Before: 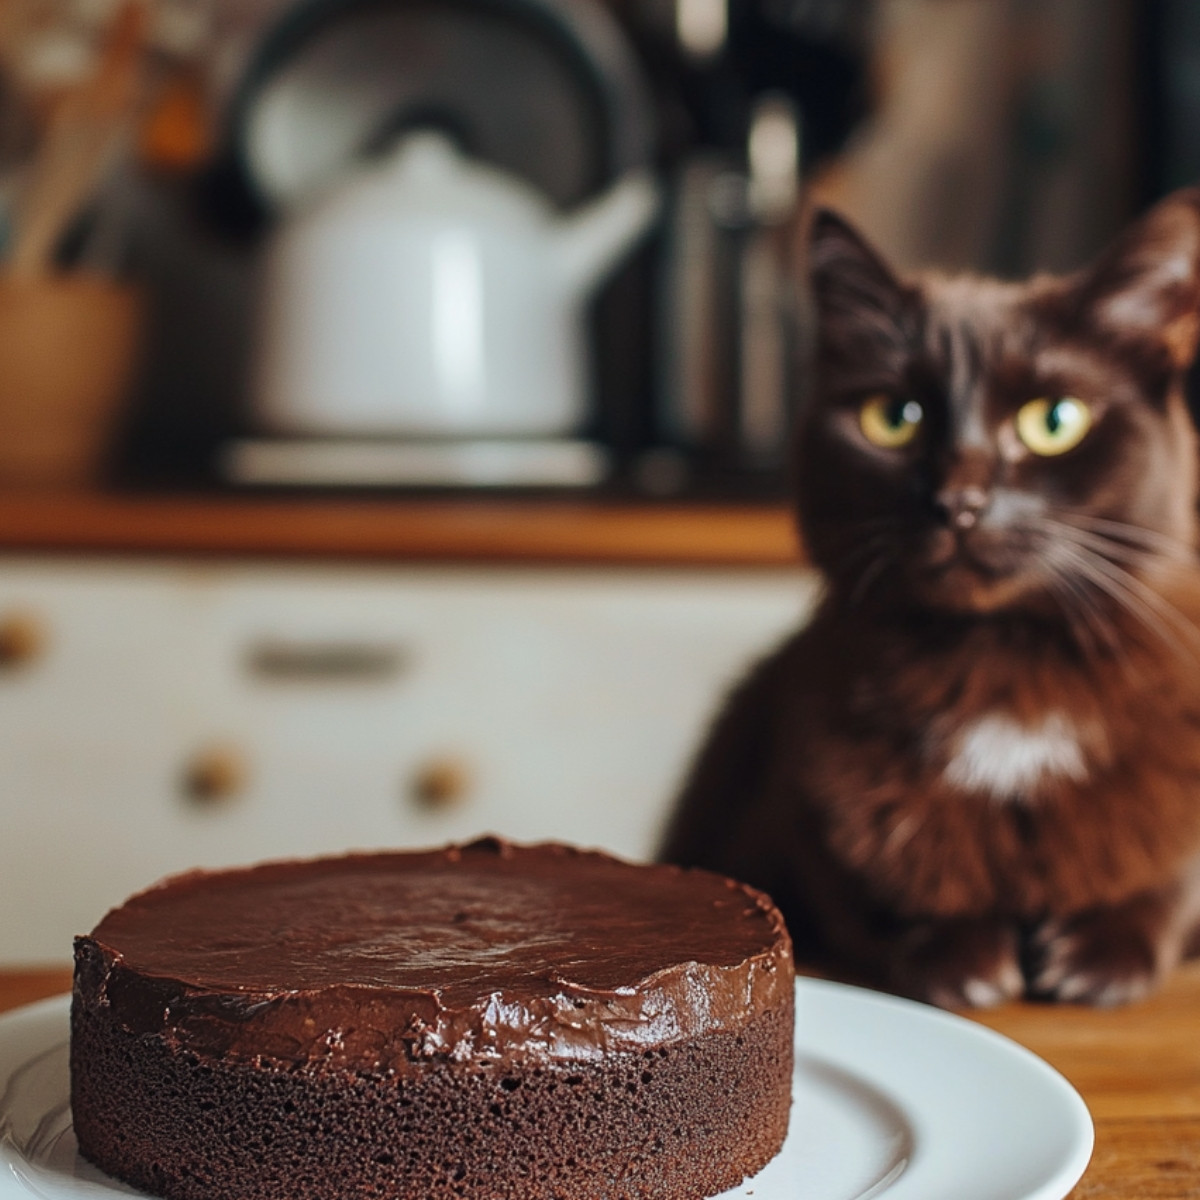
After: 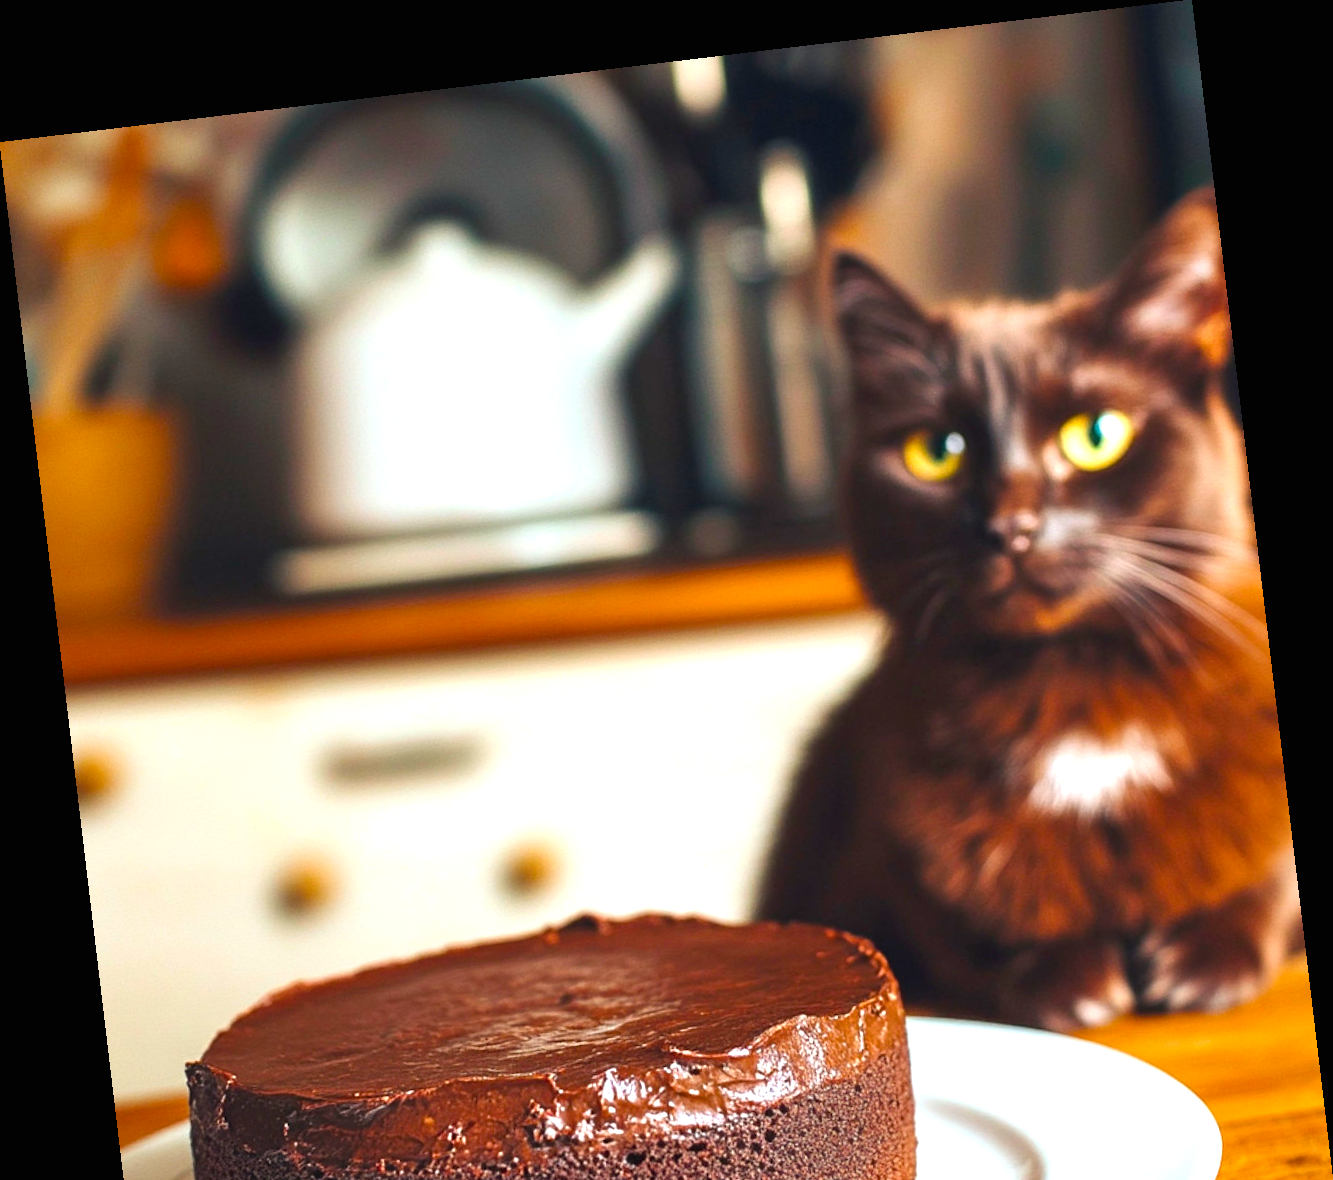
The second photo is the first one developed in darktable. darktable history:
crop and rotate: top 0%, bottom 11.49%
rotate and perspective: rotation -6.83°, automatic cropping off
exposure: black level correction 0, exposure 1.2 EV, compensate highlight preservation false
color balance rgb: linear chroma grading › global chroma 15%, perceptual saturation grading › global saturation 30%
